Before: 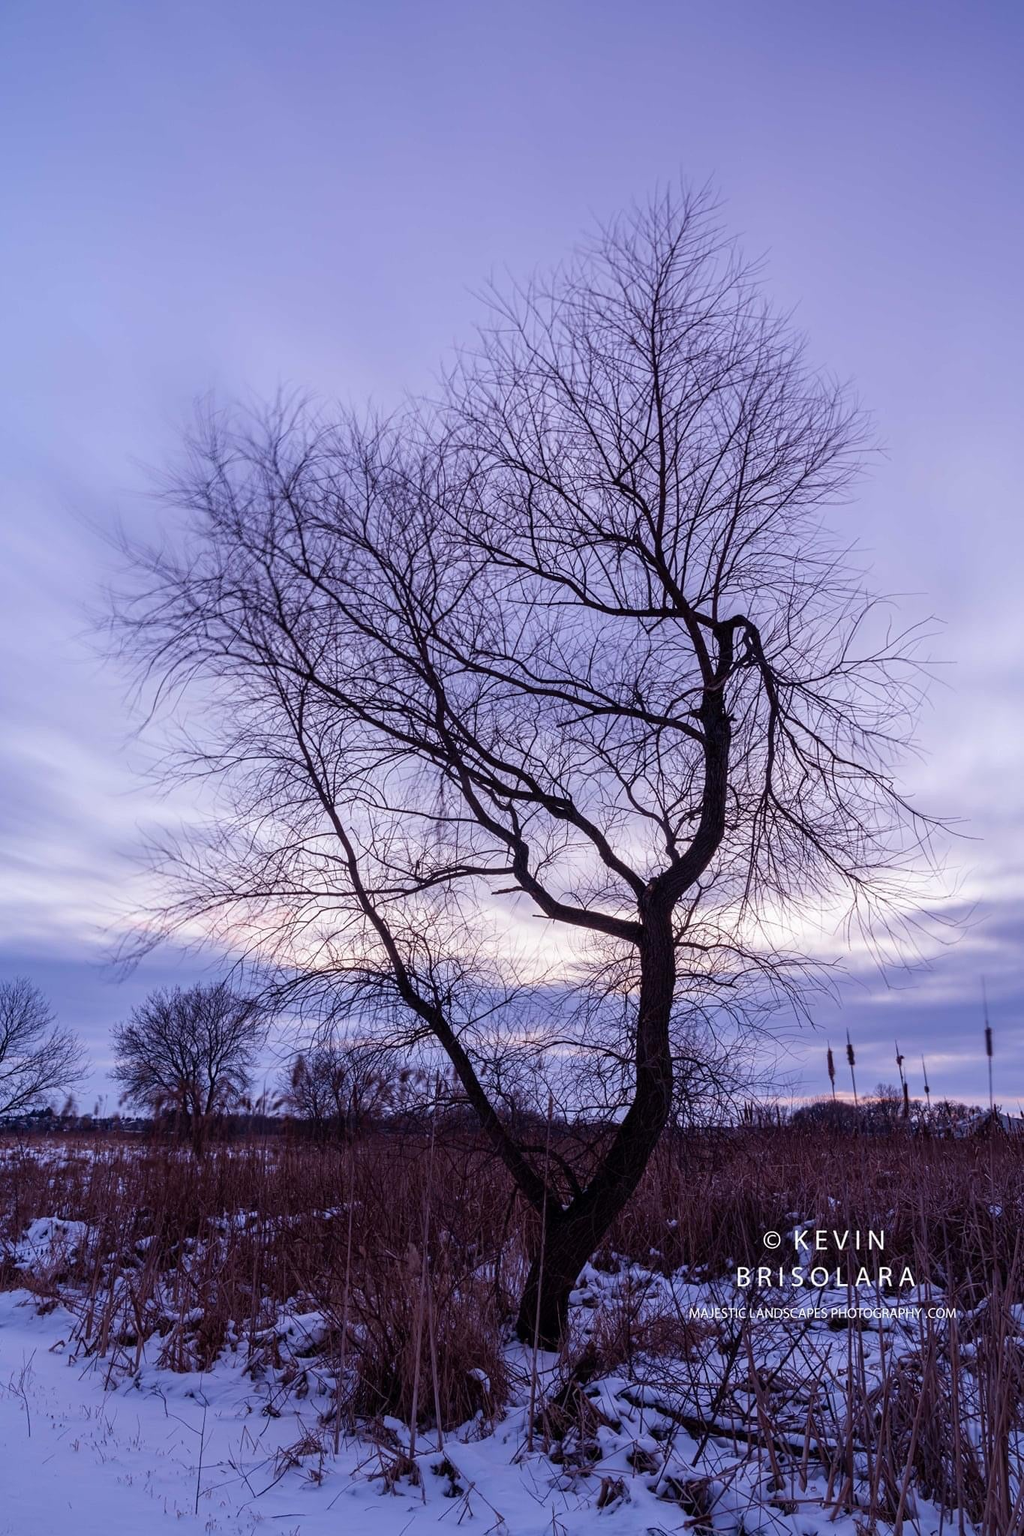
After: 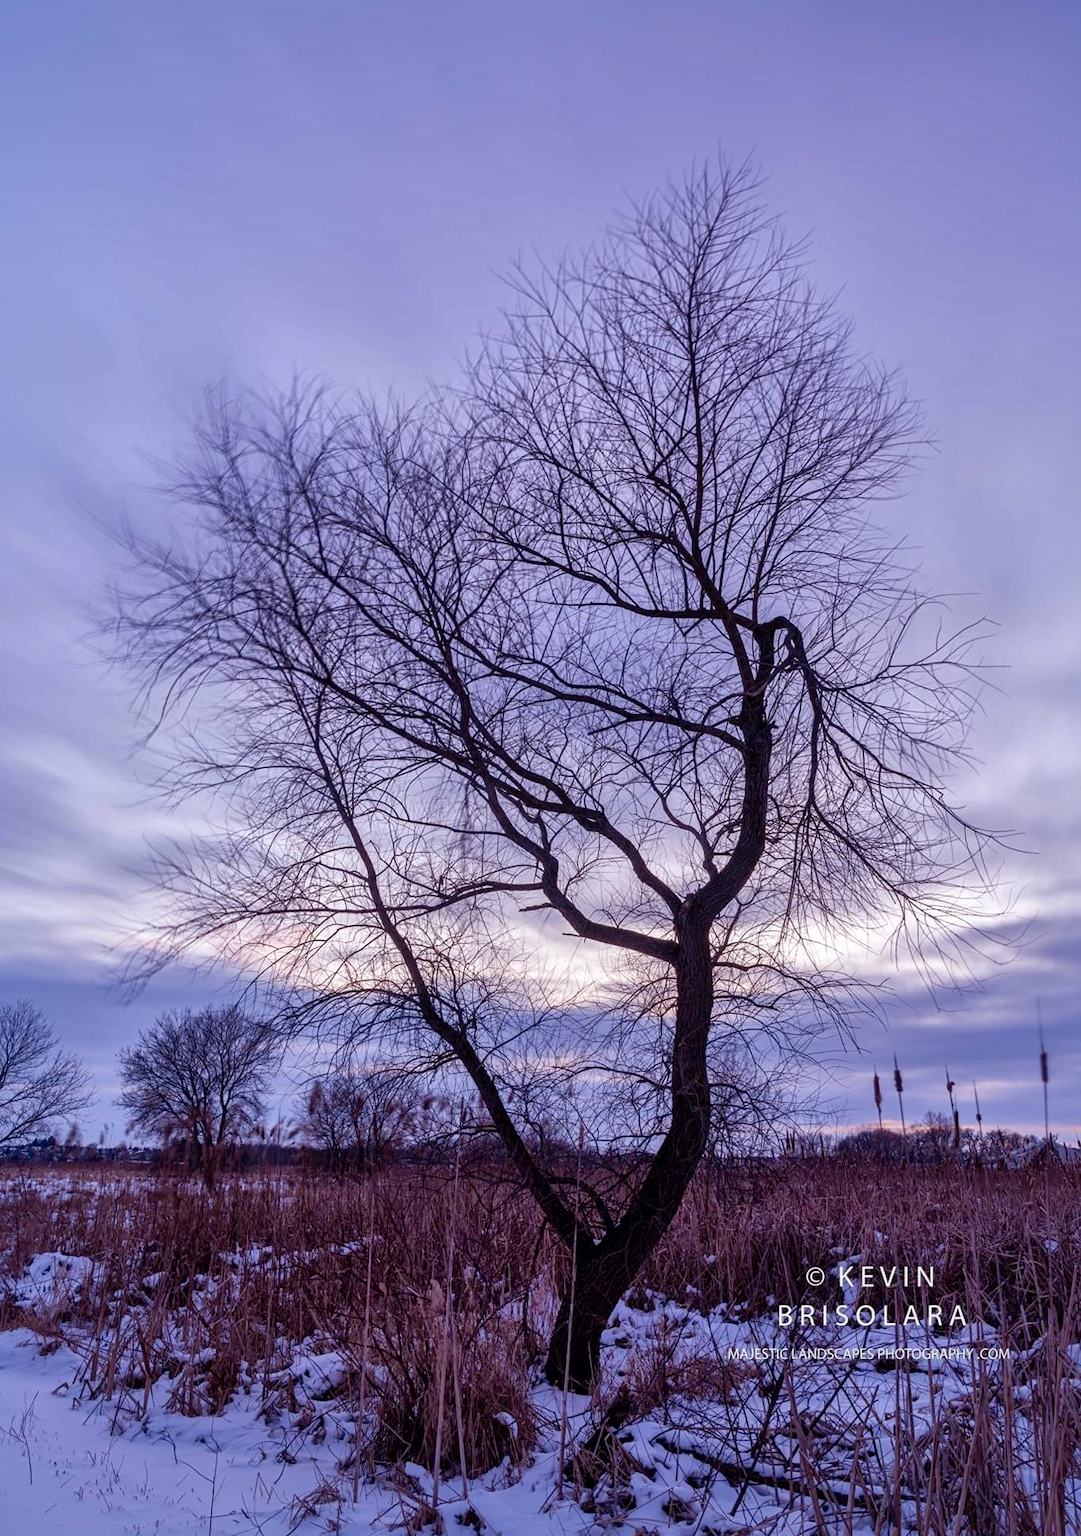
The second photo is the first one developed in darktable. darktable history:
shadows and highlights: on, module defaults
local contrast: mode bilateral grid, contrast 19, coarseness 50, detail 132%, midtone range 0.2
crop and rotate: top 2.091%, bottom 3.203%
